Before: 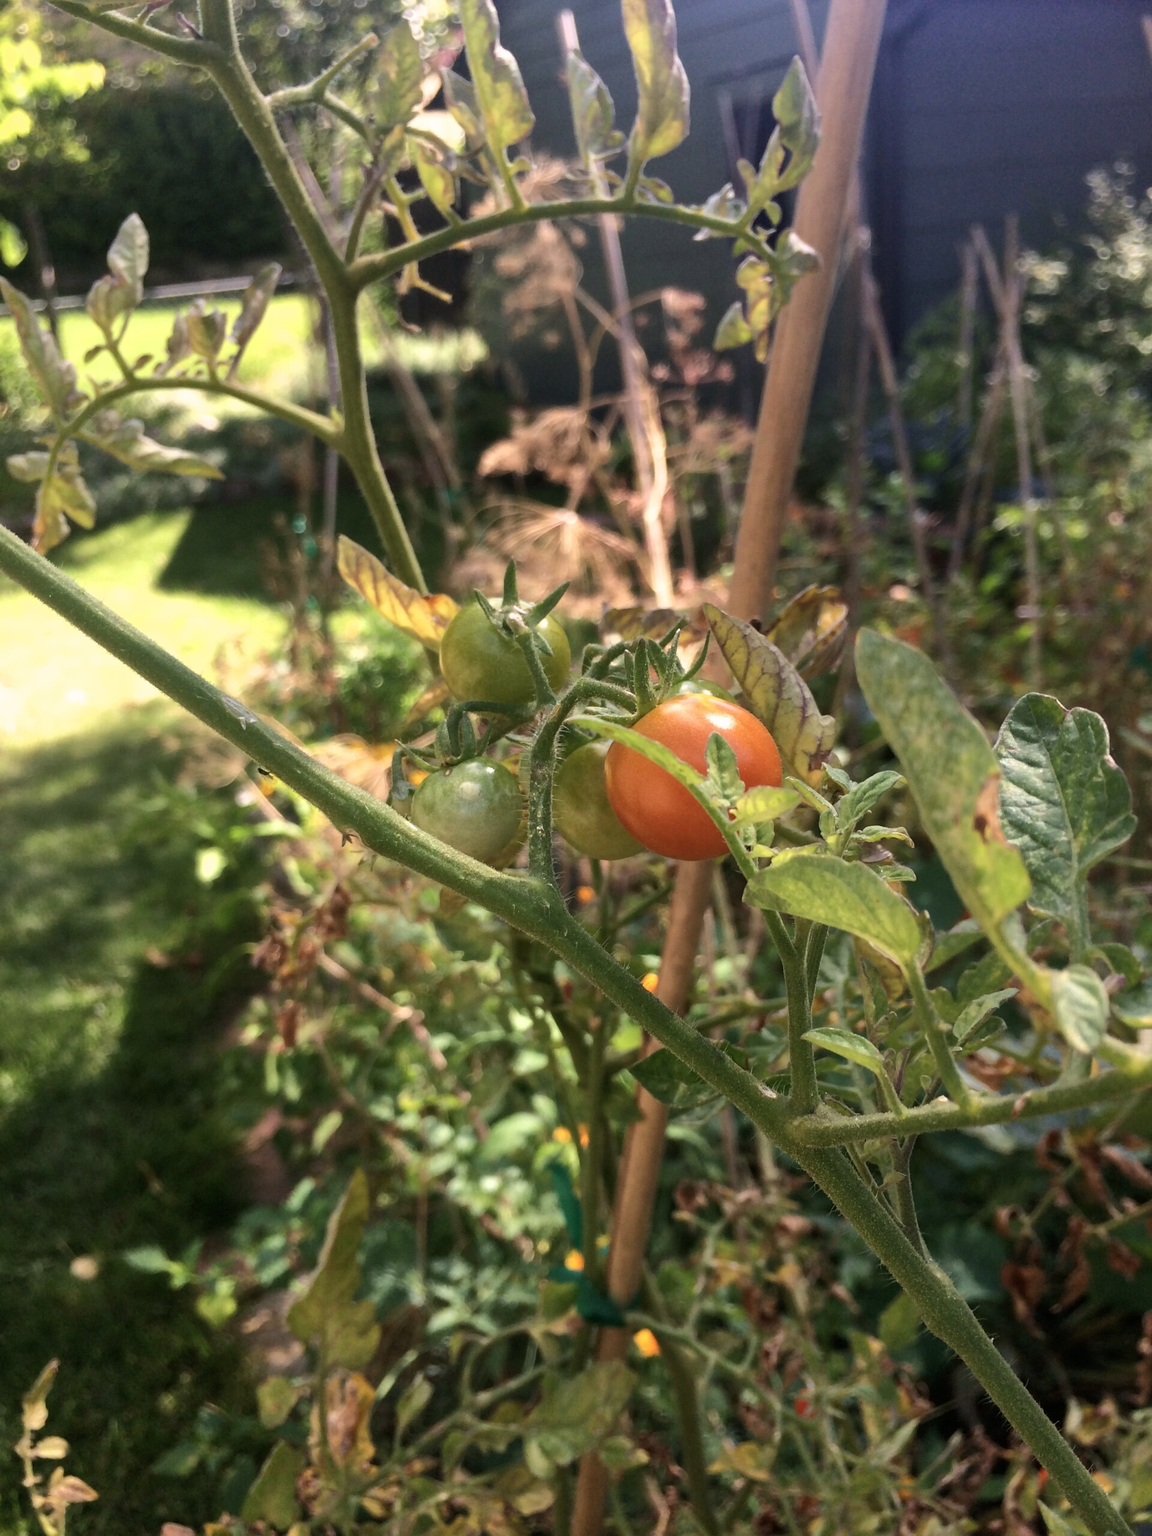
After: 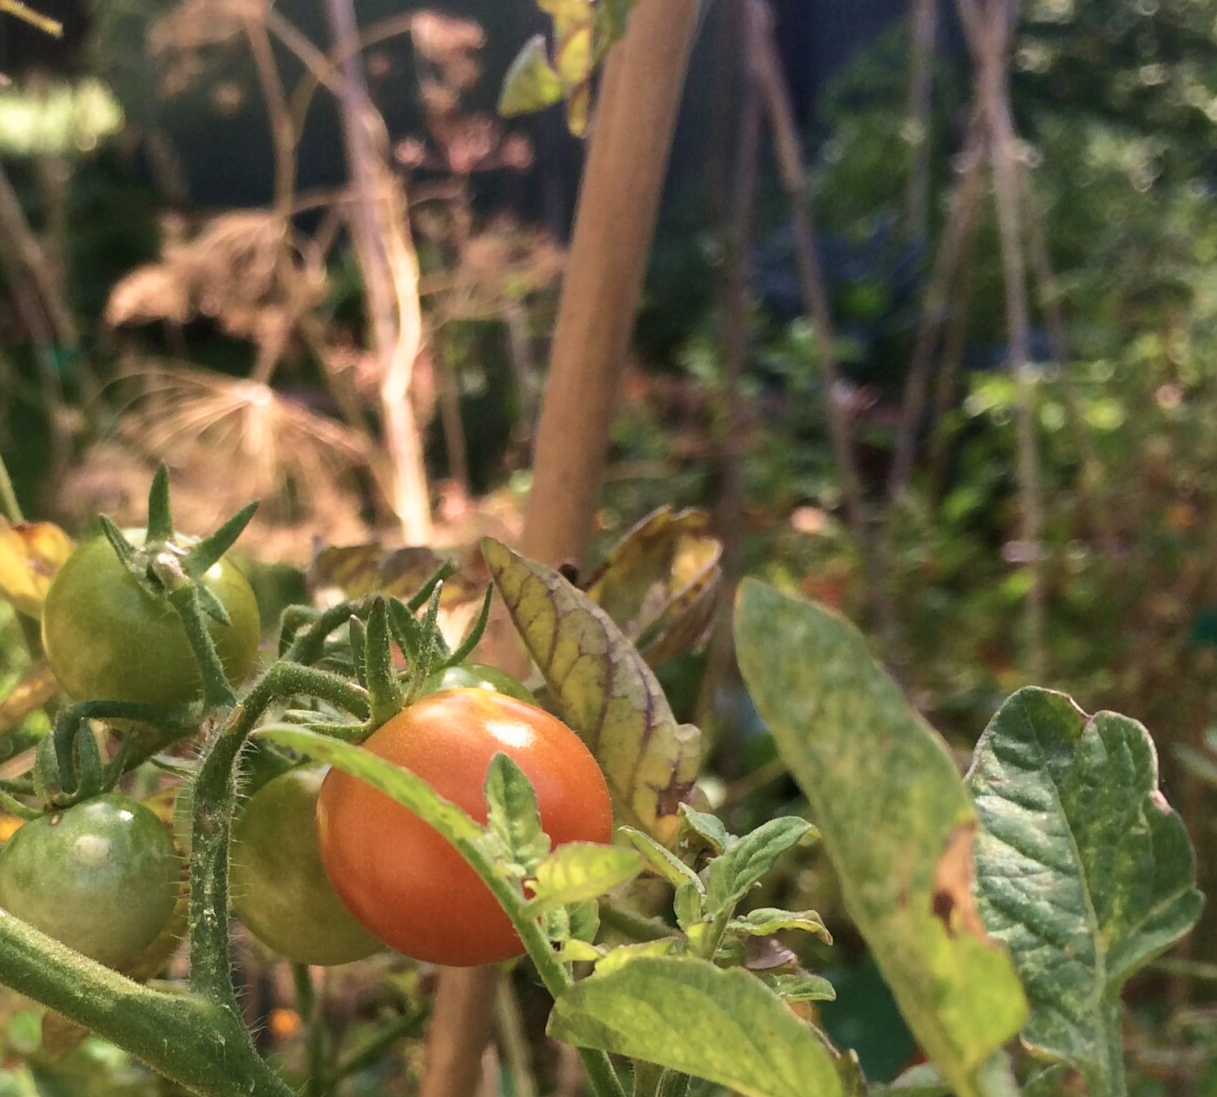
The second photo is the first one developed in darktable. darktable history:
velvia: on, module defaults
crop: left 35.997%, top 18.317%, right 0.611%, bottom 38.812%
